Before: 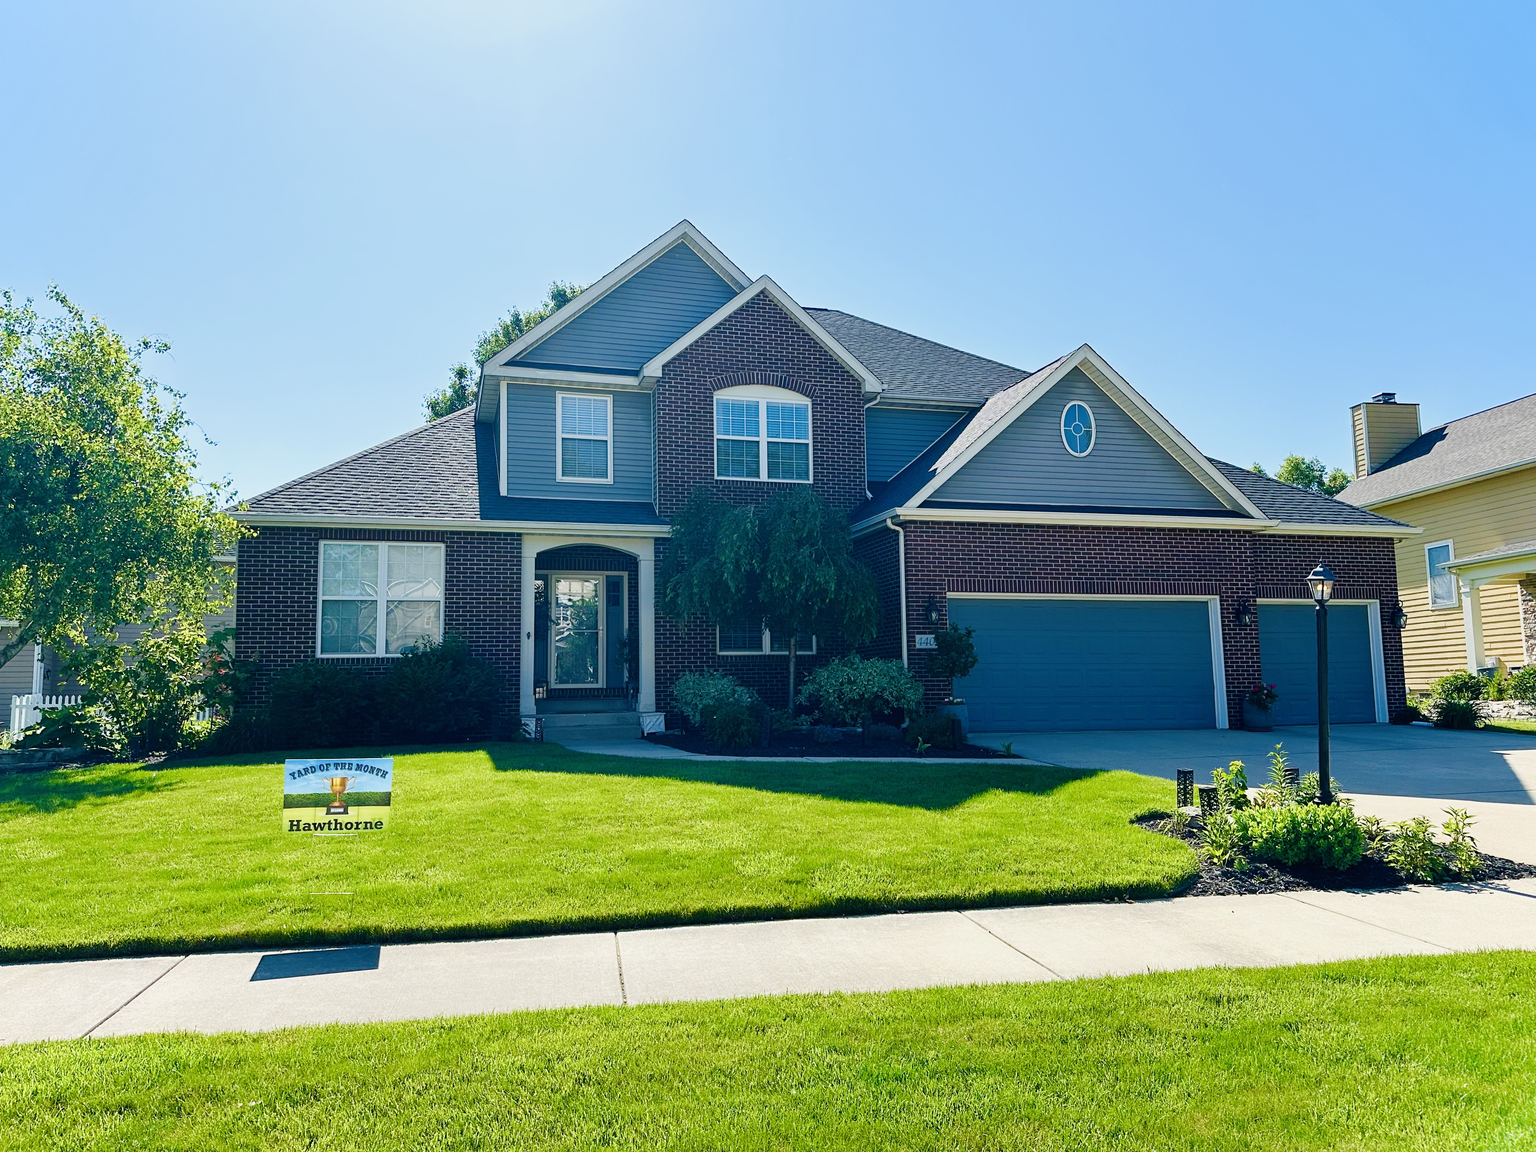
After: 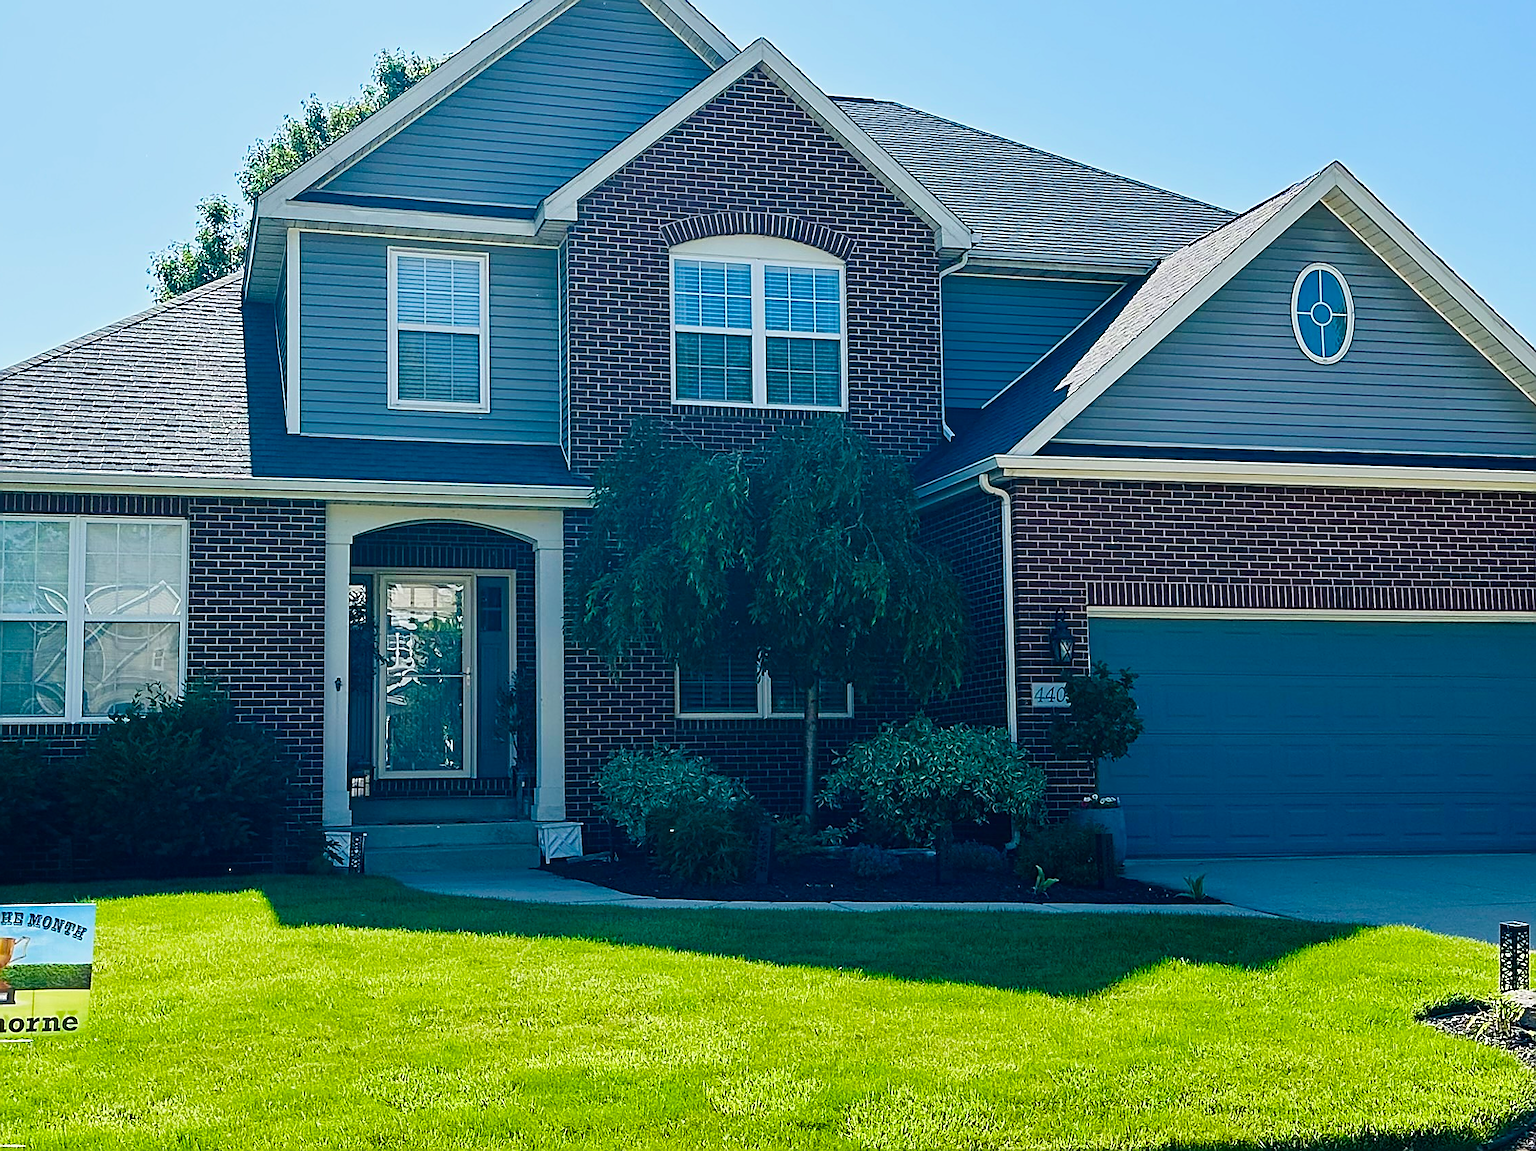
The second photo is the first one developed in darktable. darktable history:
sharpen: radius 1.4, amount 1.25, threshold 0.7
crop and rotate: left 22.13%, top 22.054%, right 22.026%, bottom 22.102%
